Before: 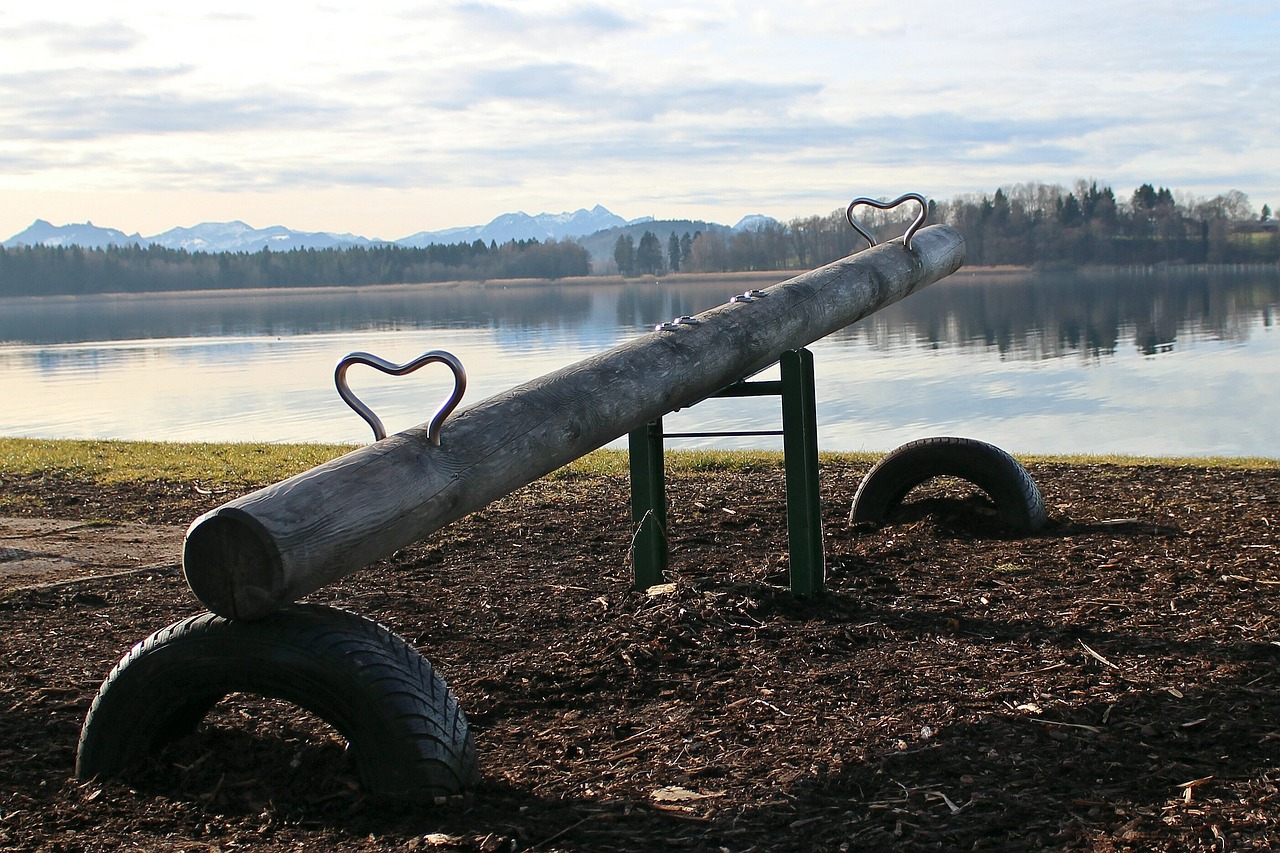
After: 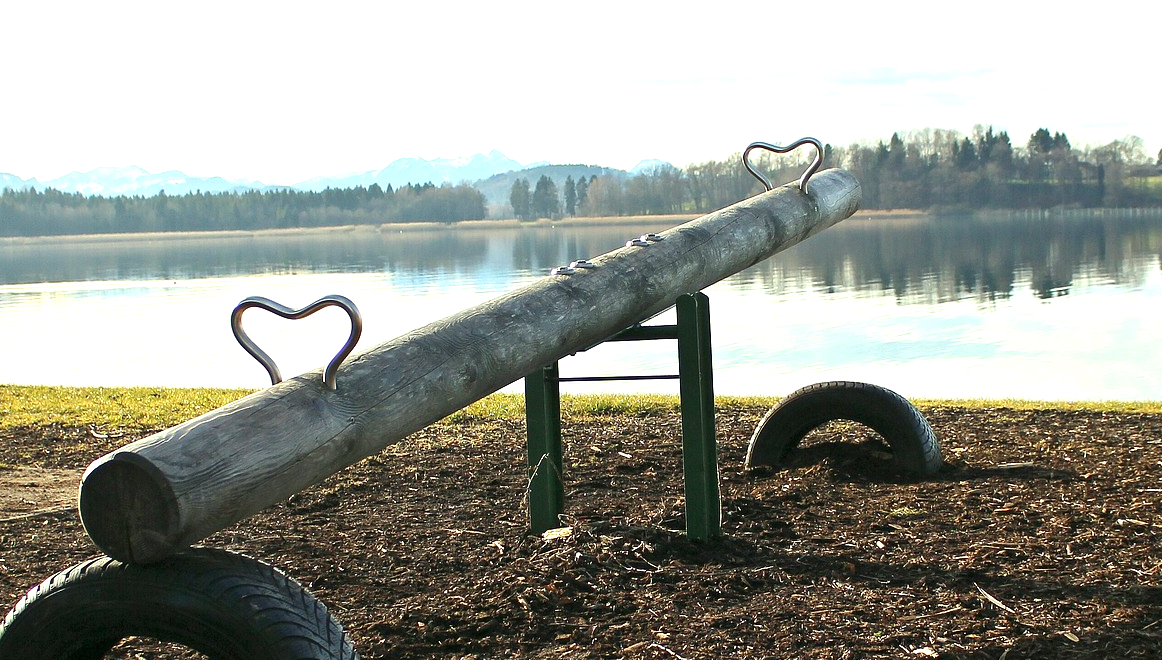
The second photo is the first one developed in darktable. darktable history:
color correction: highlights a* -5.94, highlights b* 11.19
crop: left 8.155%, top 6.611%, bottom 15.385%
exposure: exposure 1 EV, compensate highlight preservation false
